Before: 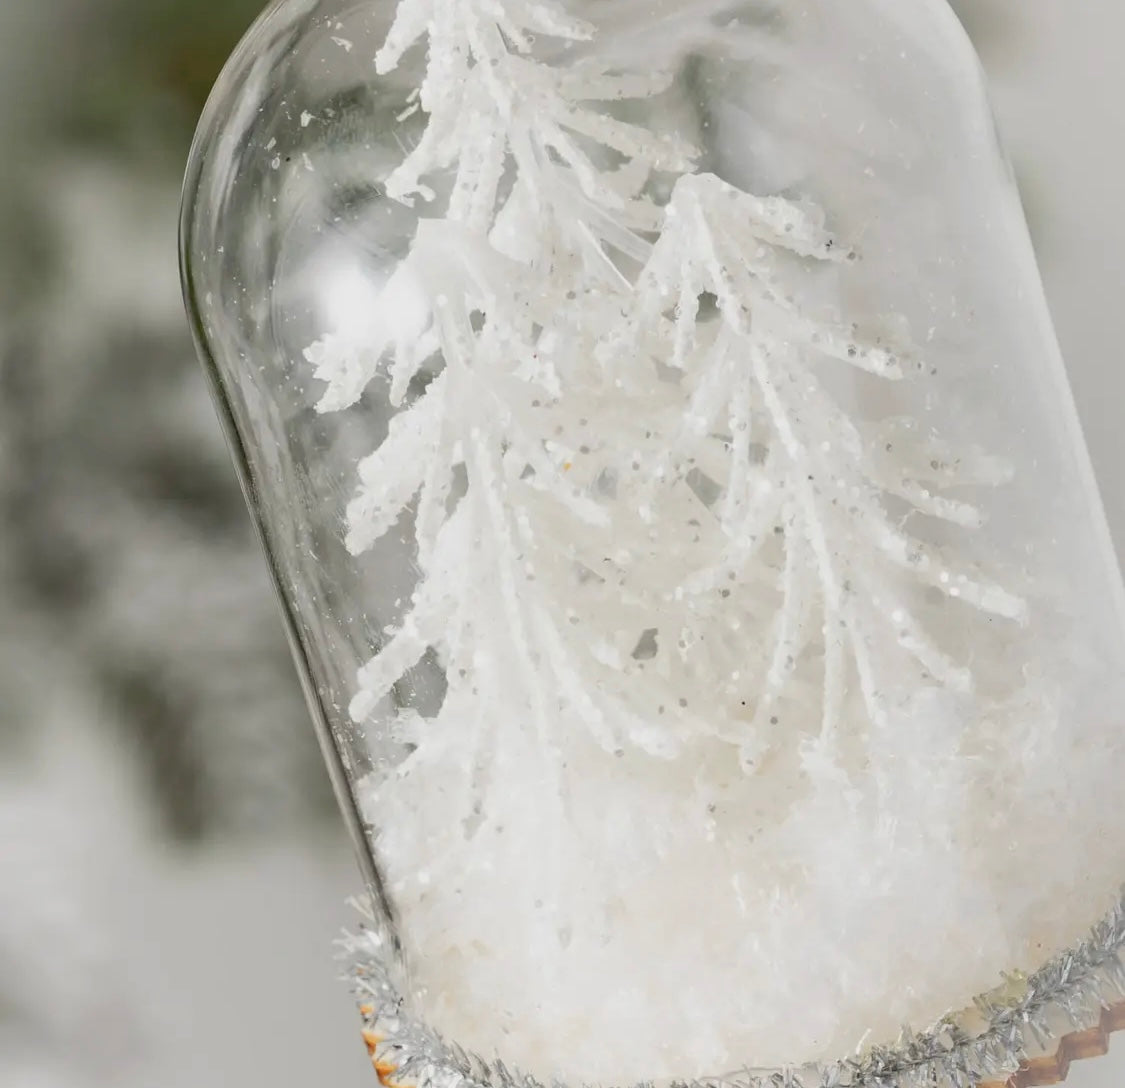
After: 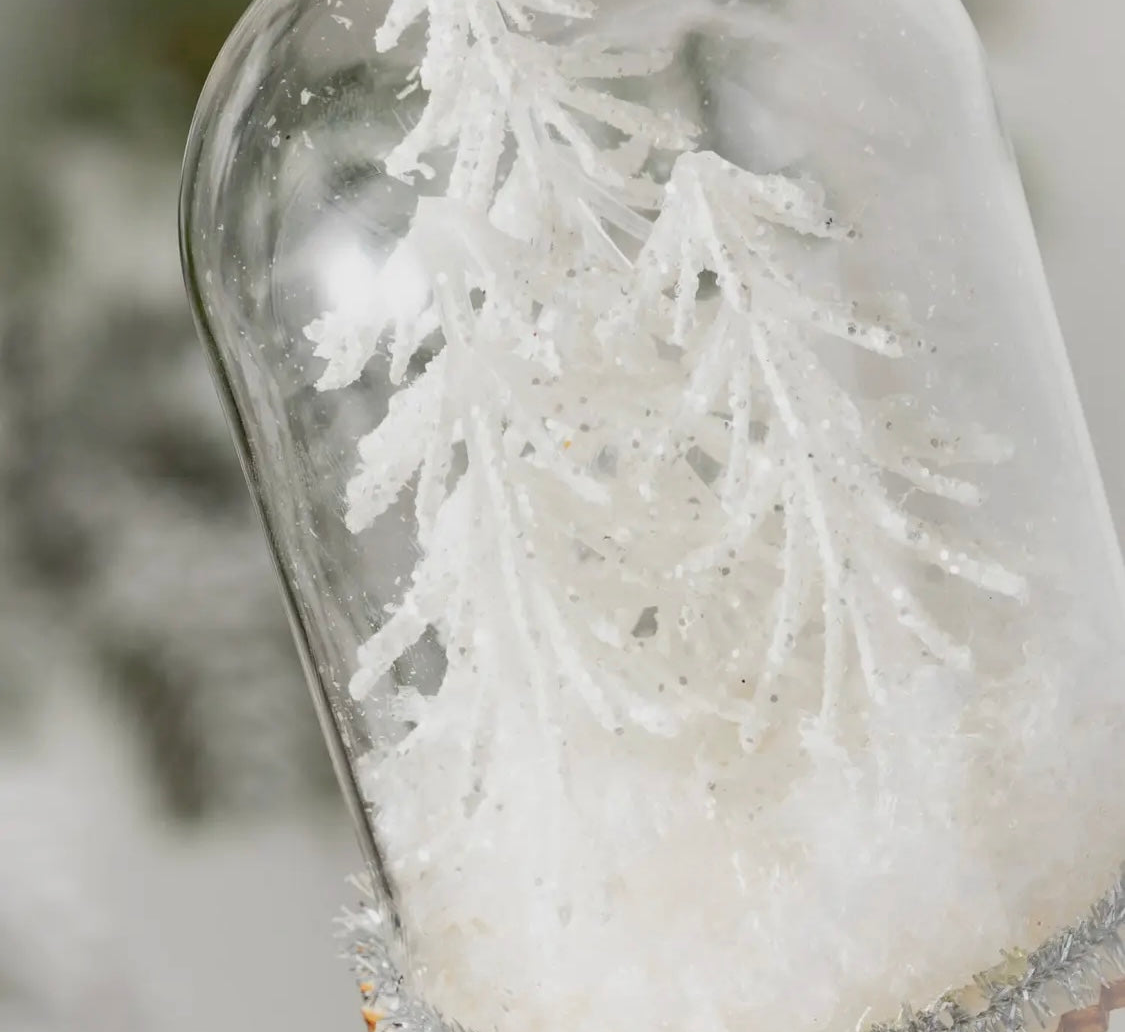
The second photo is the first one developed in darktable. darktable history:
crop and rotate: top 2.093%, bottom 3.01%
